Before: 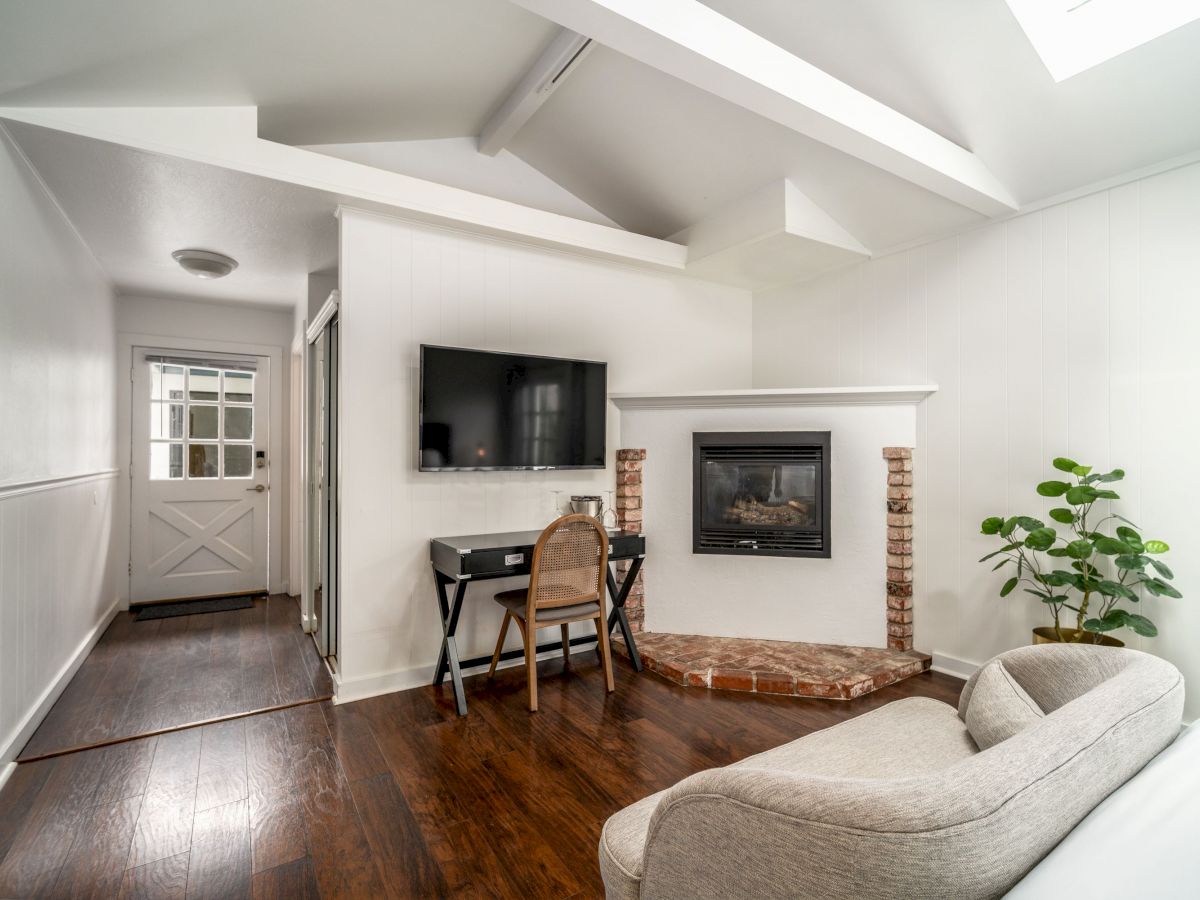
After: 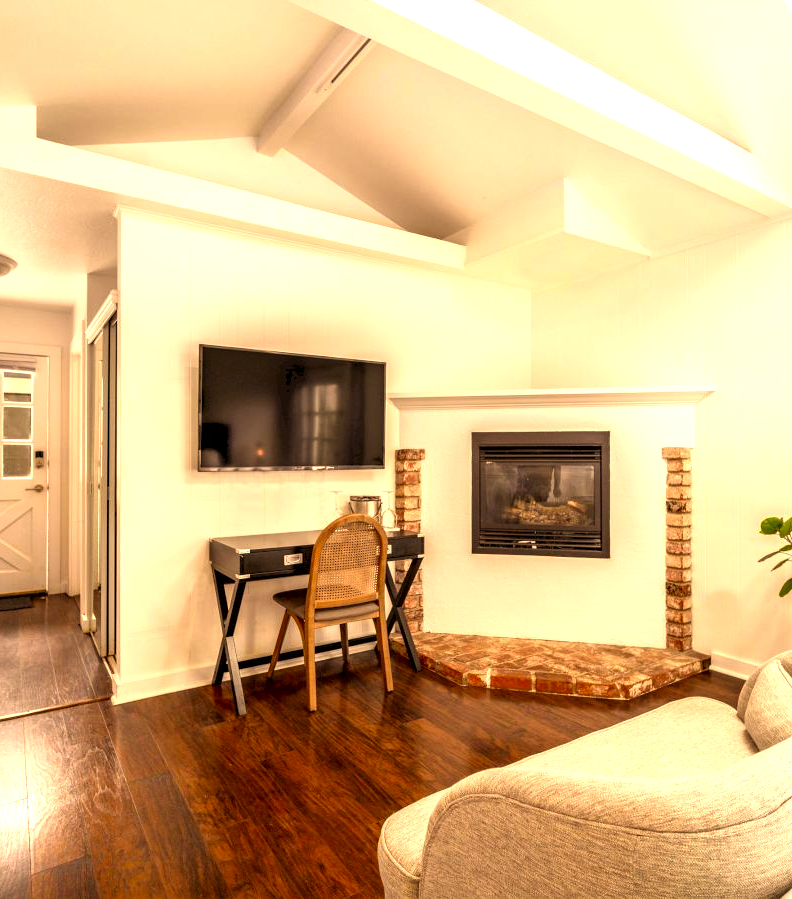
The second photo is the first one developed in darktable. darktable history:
exposure: exposure 0.921 EV, compensate highlight preservation false
crop and rotate: left 18.442%, right 15.508%
color correction: highlights a* 15, highlights b* 31.55
rgb levels: mode RGB, independent channels, levels [[0, 0.5, 1], [0, 0.521, 1], [0, 0.536, 1]]
